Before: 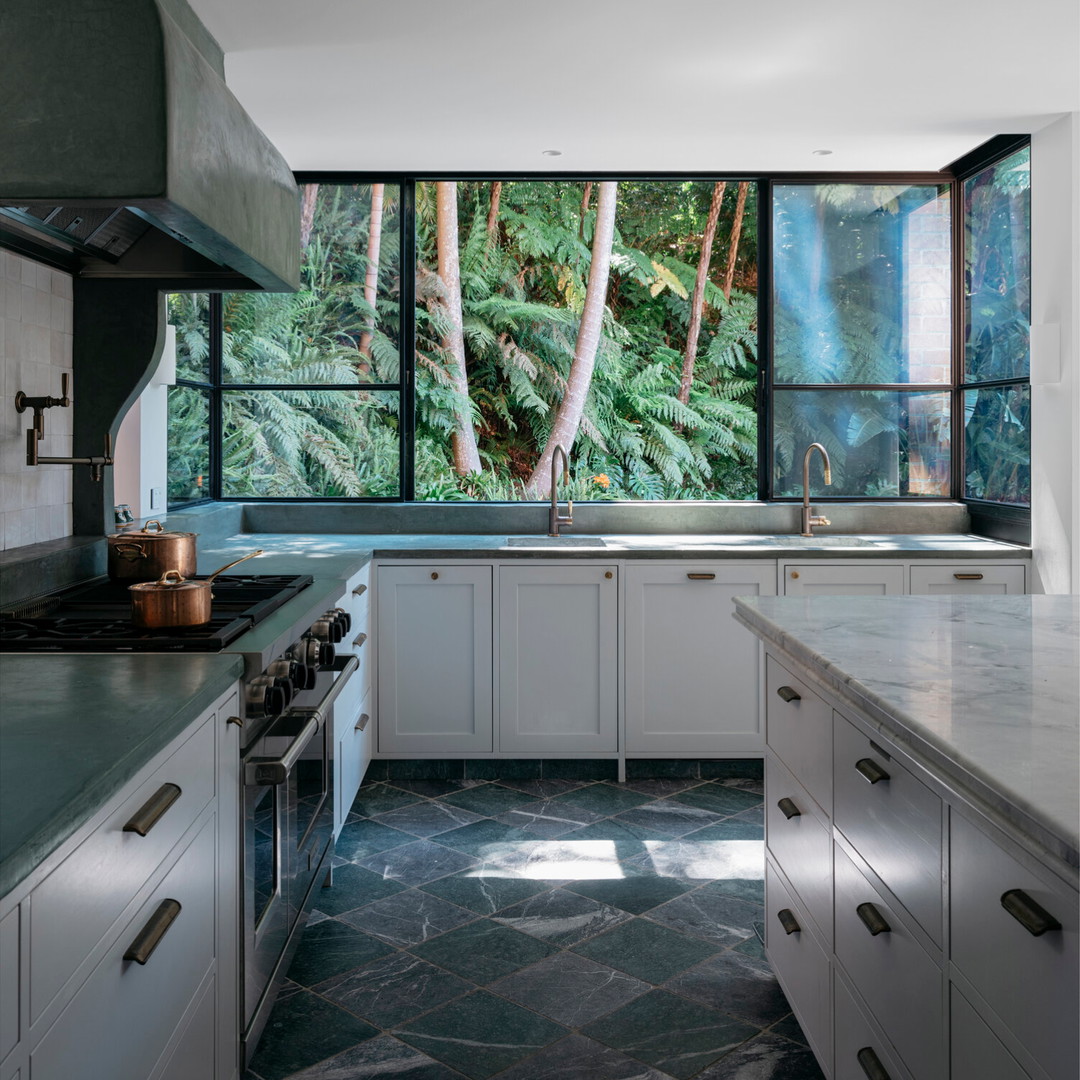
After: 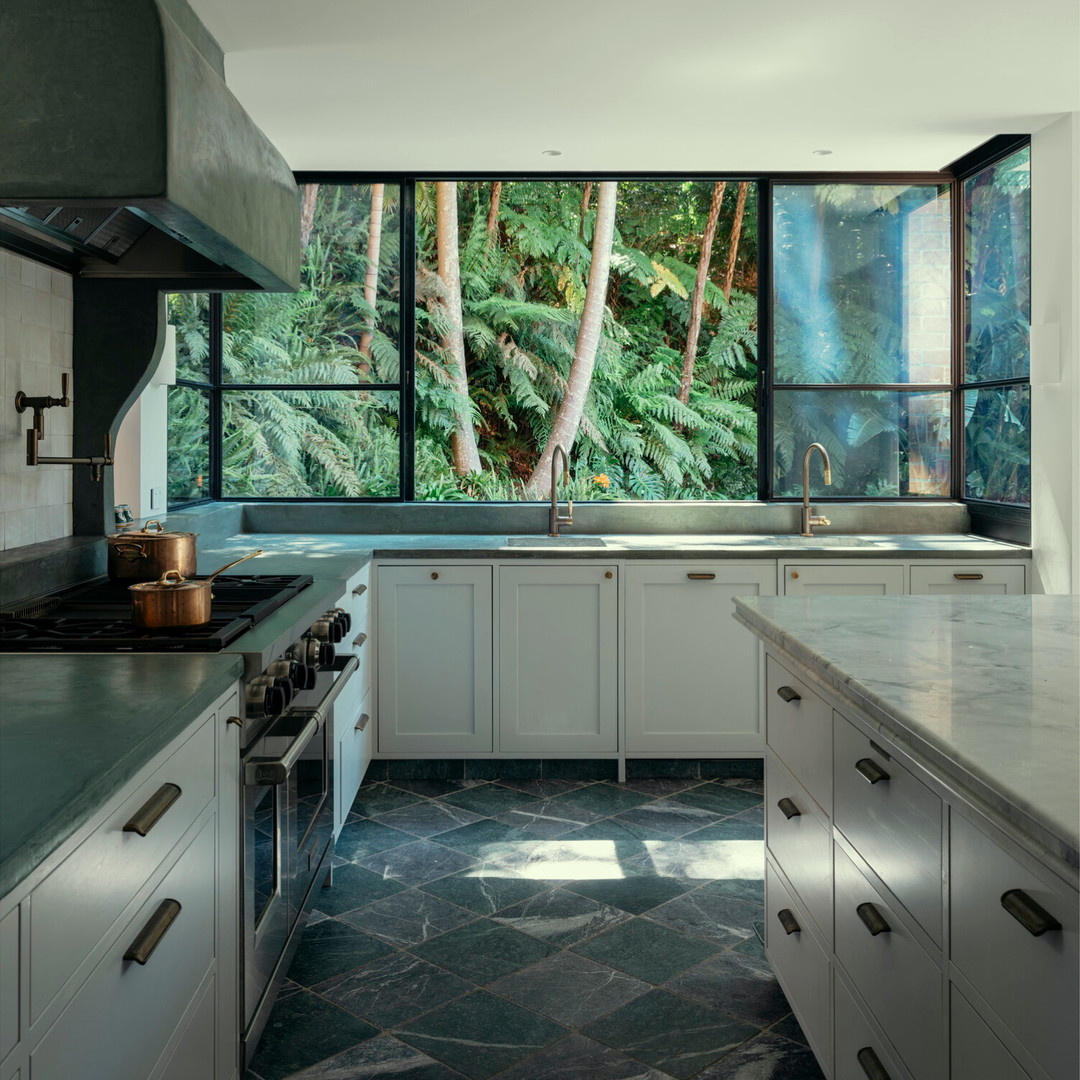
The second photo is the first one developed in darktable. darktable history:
color correction: highlights a* -5.94, highlights b* 11.19
